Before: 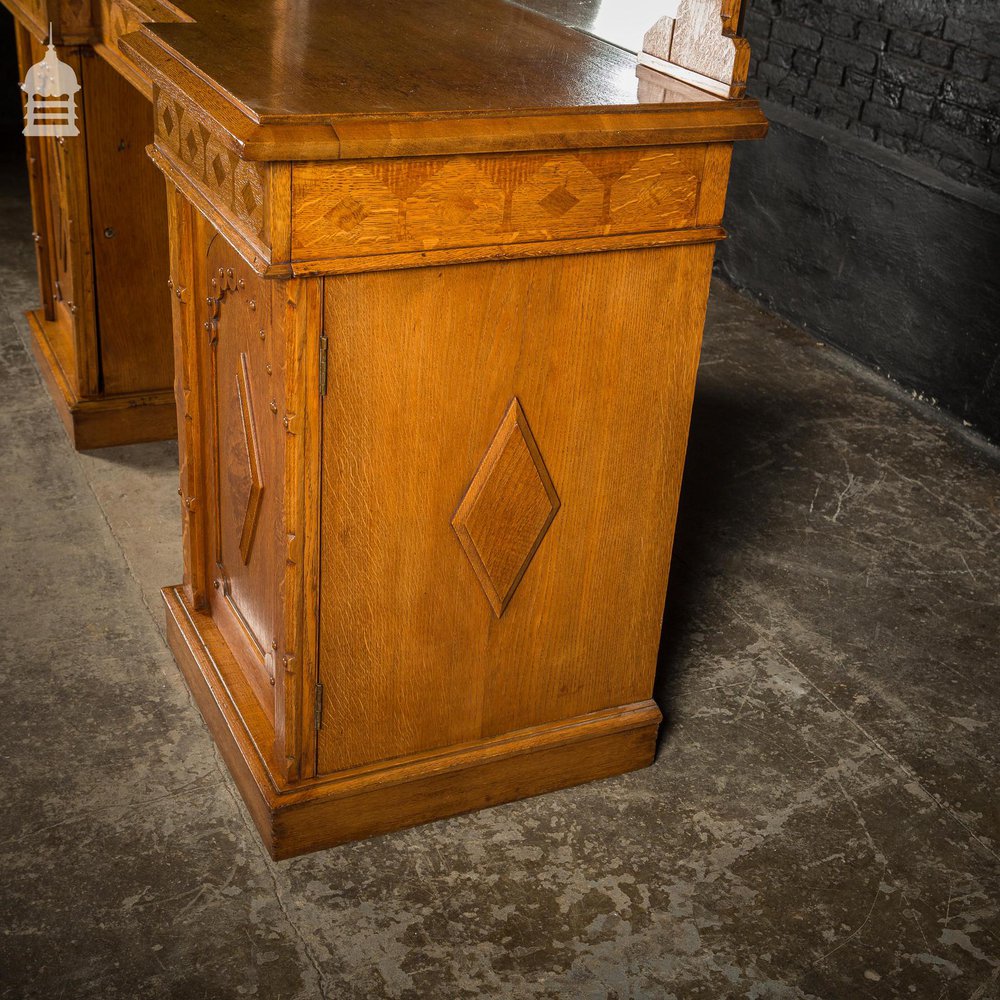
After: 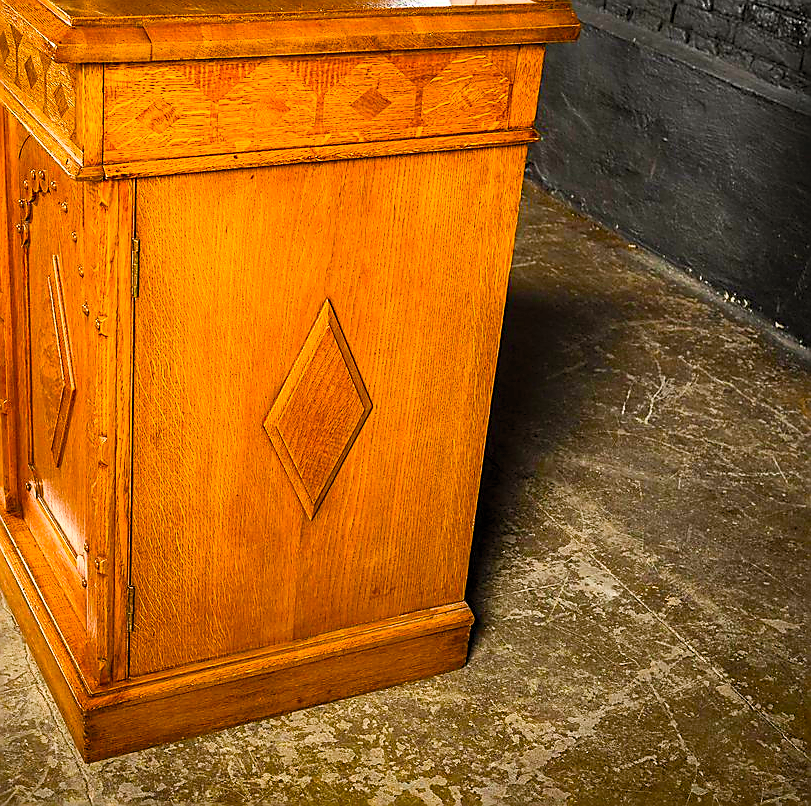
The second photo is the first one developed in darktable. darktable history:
color balance rgb: perceptual saturation grading › global saturation 39.95%, perceptual saturation grading › highlights -24.795%, perceptual saturation grading › mid-tones 35.243%, perceptual saturation grading › shadows 34.528%
exposure: black level correction 0.001, exposure 0.299 EV, compensate highlight preservation false
contrast brightness saturation: contrast 0.242, brightness 0.243, saturation 0.383
sharpen: radius 1.416, amount 1.262, threshold 0.783
crop: left 18.874%, top 9.822%, right 0%, bottom 9.562%
